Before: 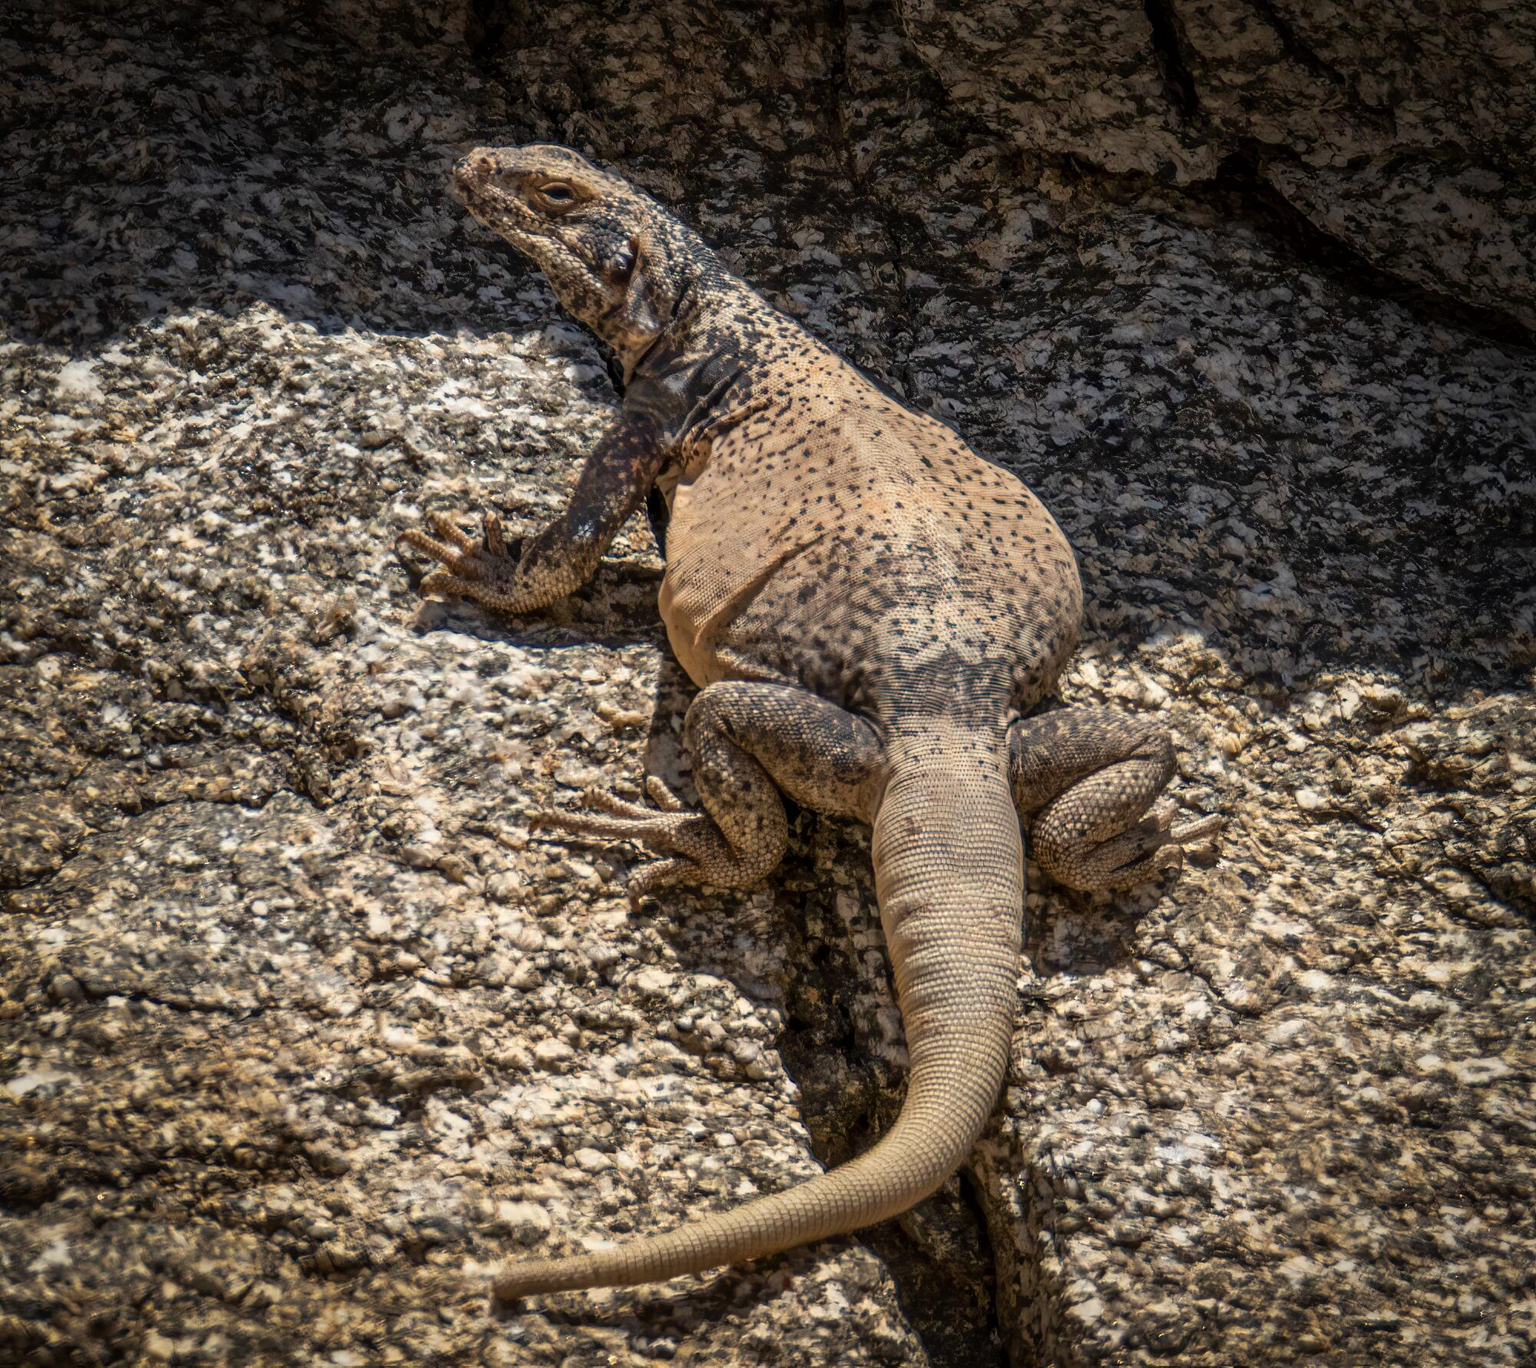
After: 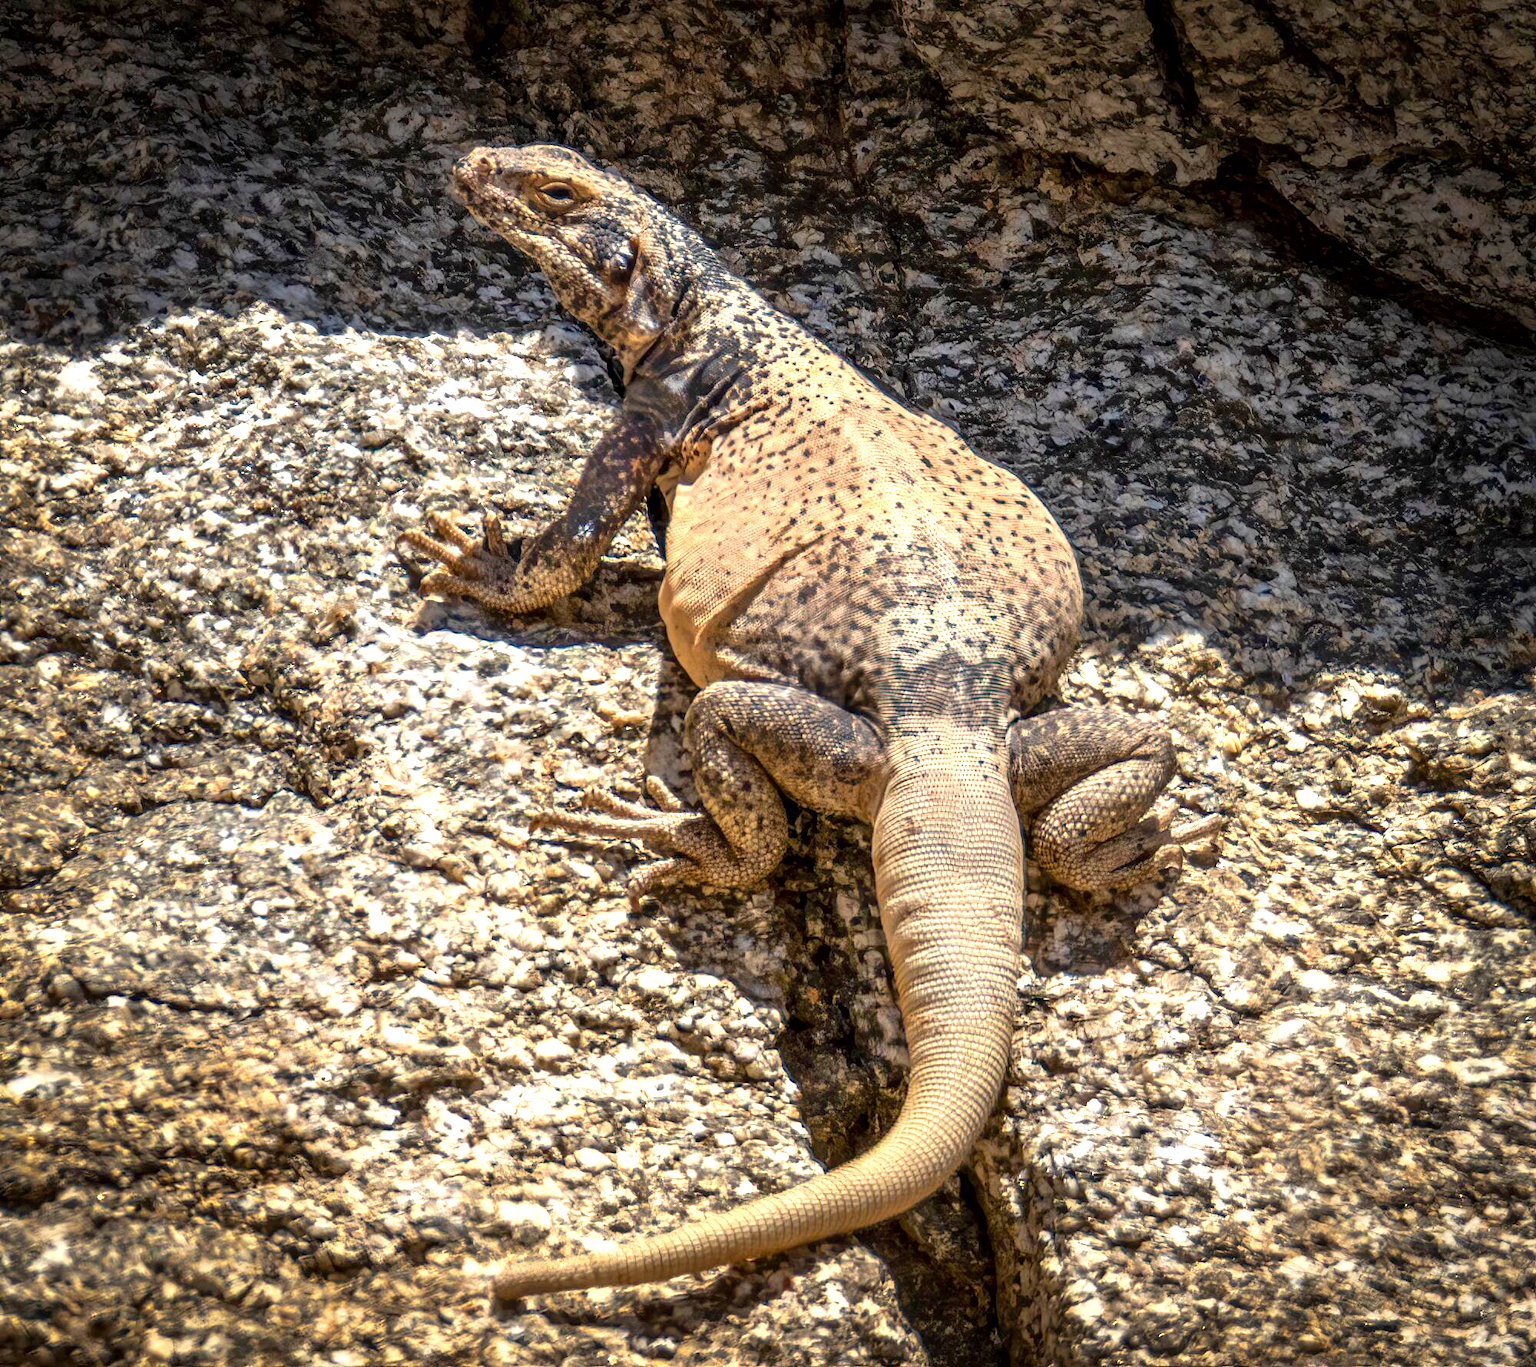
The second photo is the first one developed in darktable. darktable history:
exposure: black level correction 0.002, exposure 1 EV, compensate highlight preservation false
contrast brightness saturation: saturation 0.177
